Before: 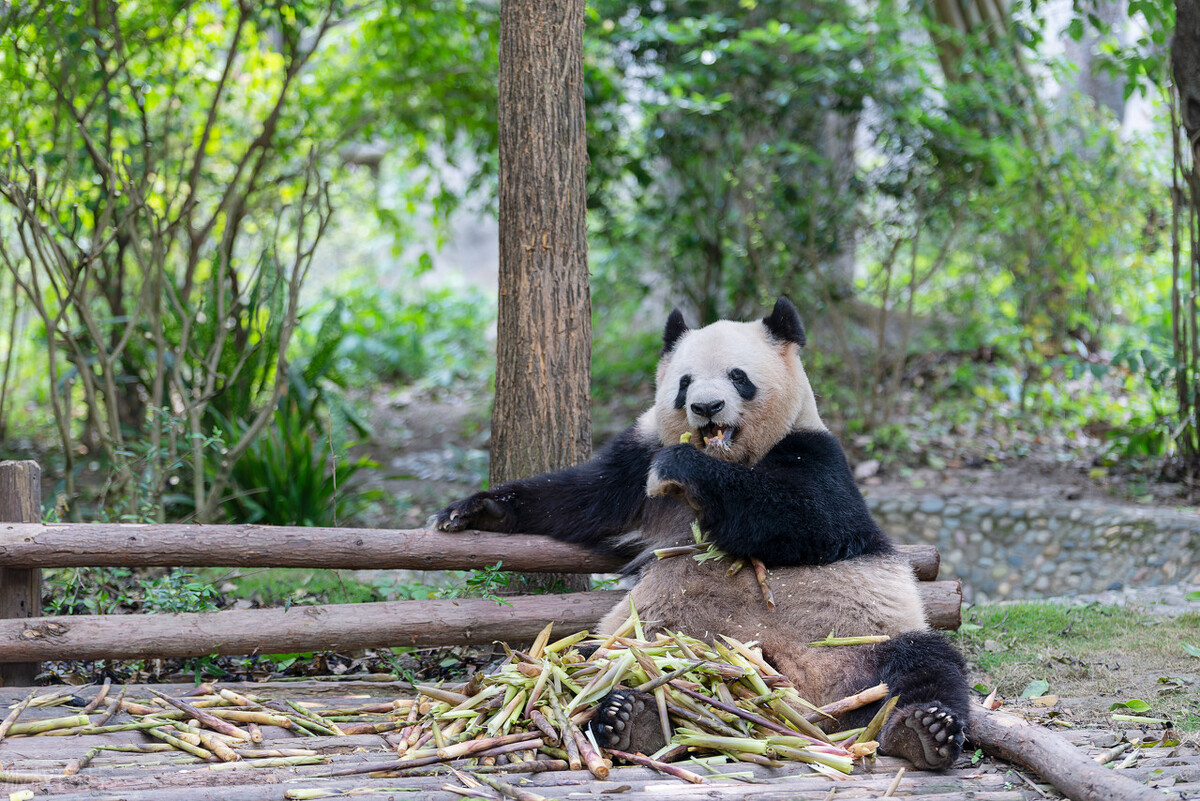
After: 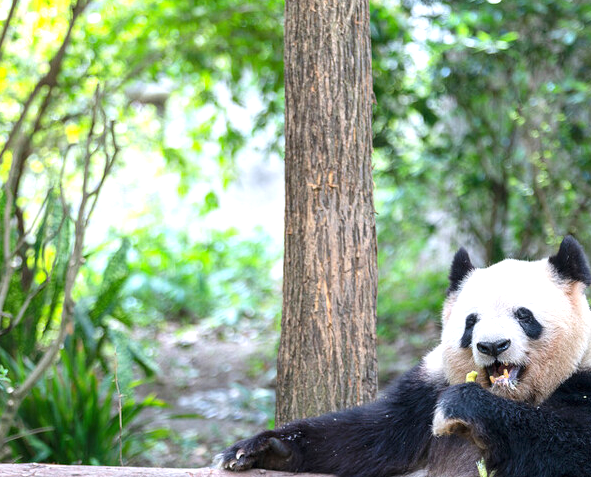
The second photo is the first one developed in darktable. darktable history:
exposure: black level correction 0, exposure 0.89 EV, compensate highlight preservation false
crop: left 17.844%, top 7.712%, right 32.849%, bottom 32.677%
